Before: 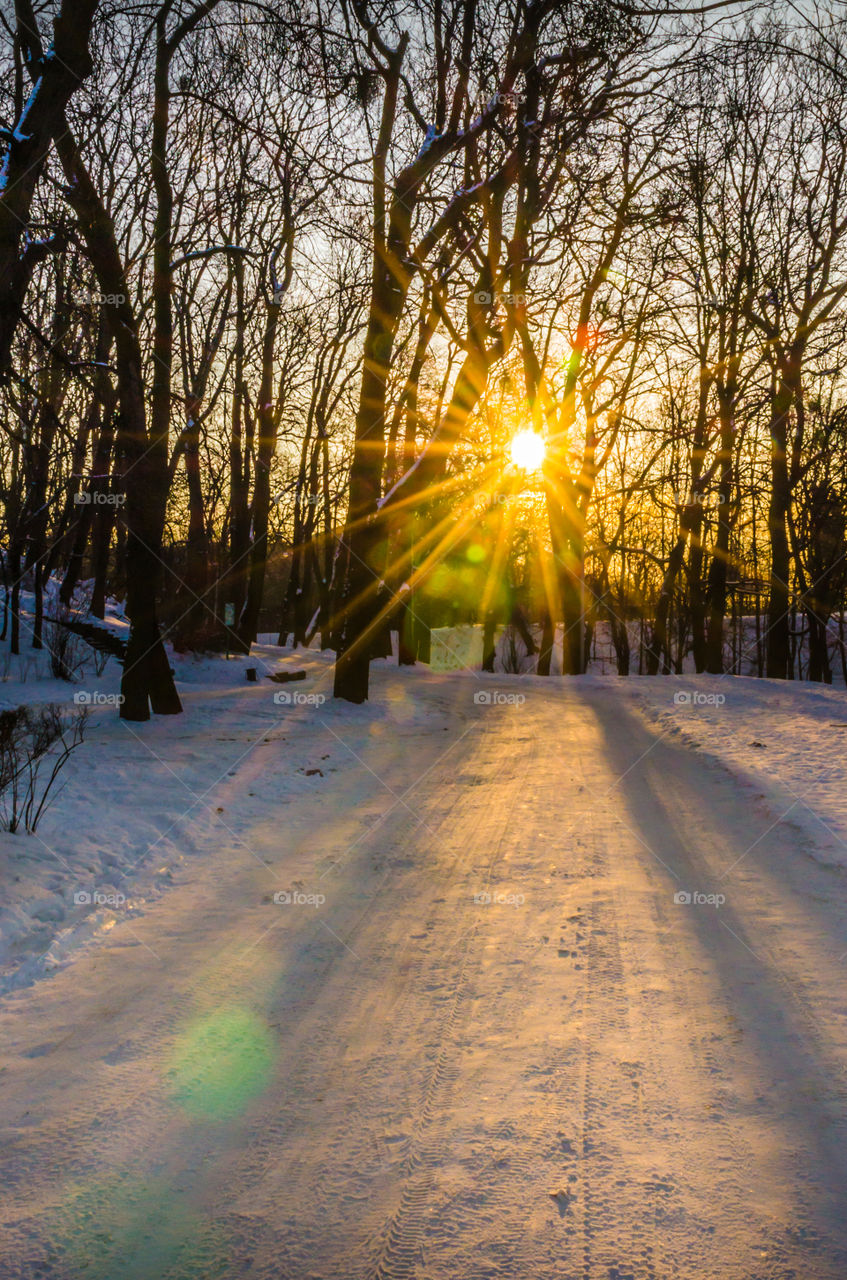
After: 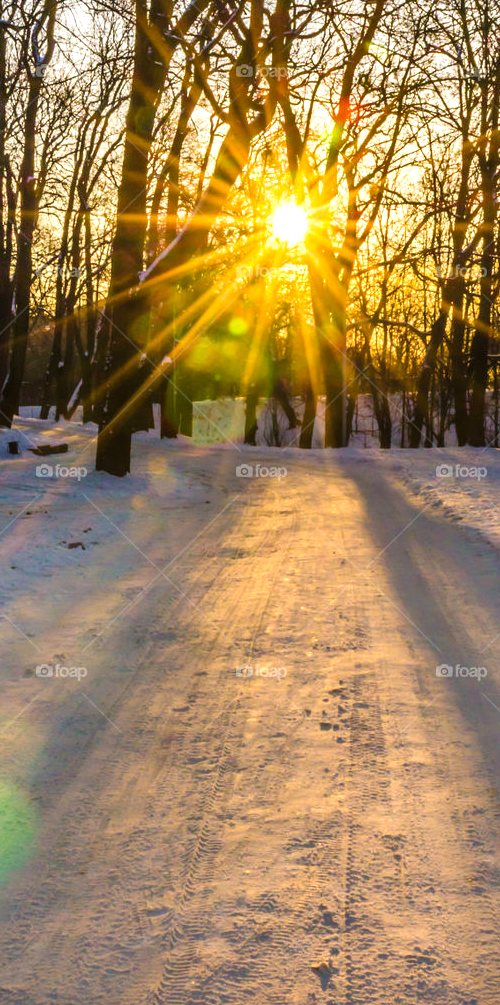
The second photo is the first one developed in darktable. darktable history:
shadows and highlights: radius 108.71, shadows 41.02, highlights -72.81, low approximation 0.01, soften with gaussian
exposure: exposure 0.404 EV, compensate highlight preservation false
crop and rotate: left 28.157%, top 17.769%, right 12.787%, bottom 3.691%
